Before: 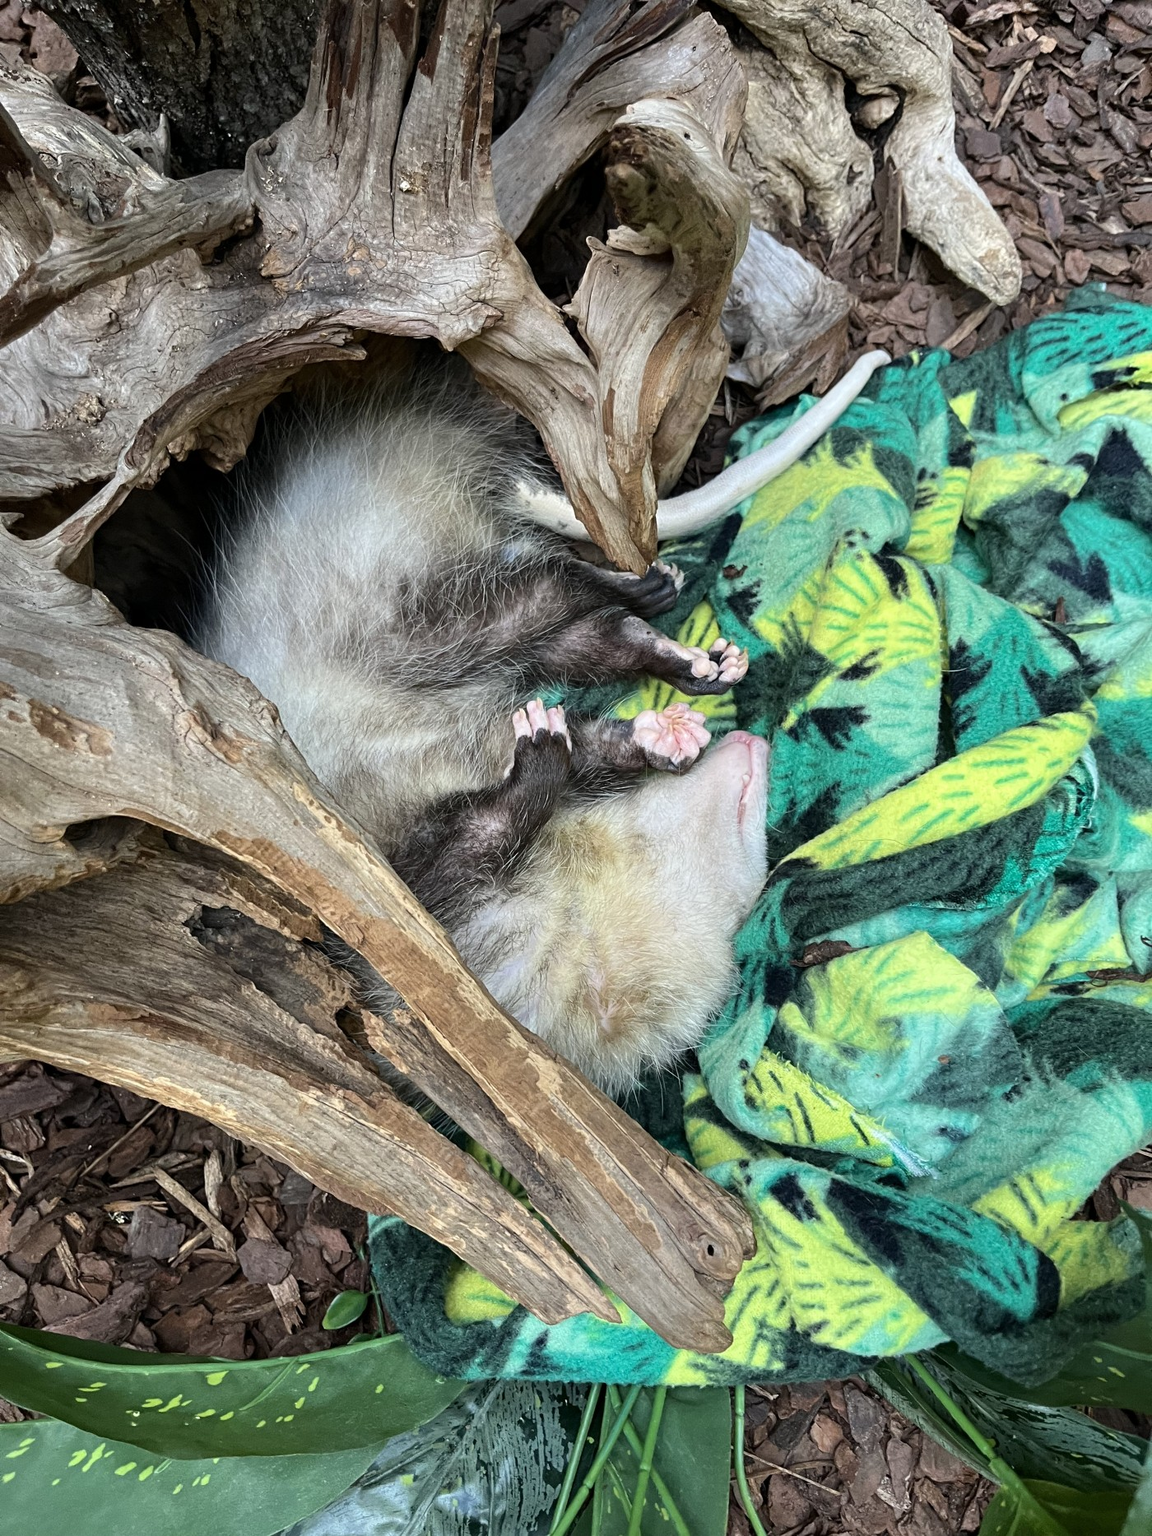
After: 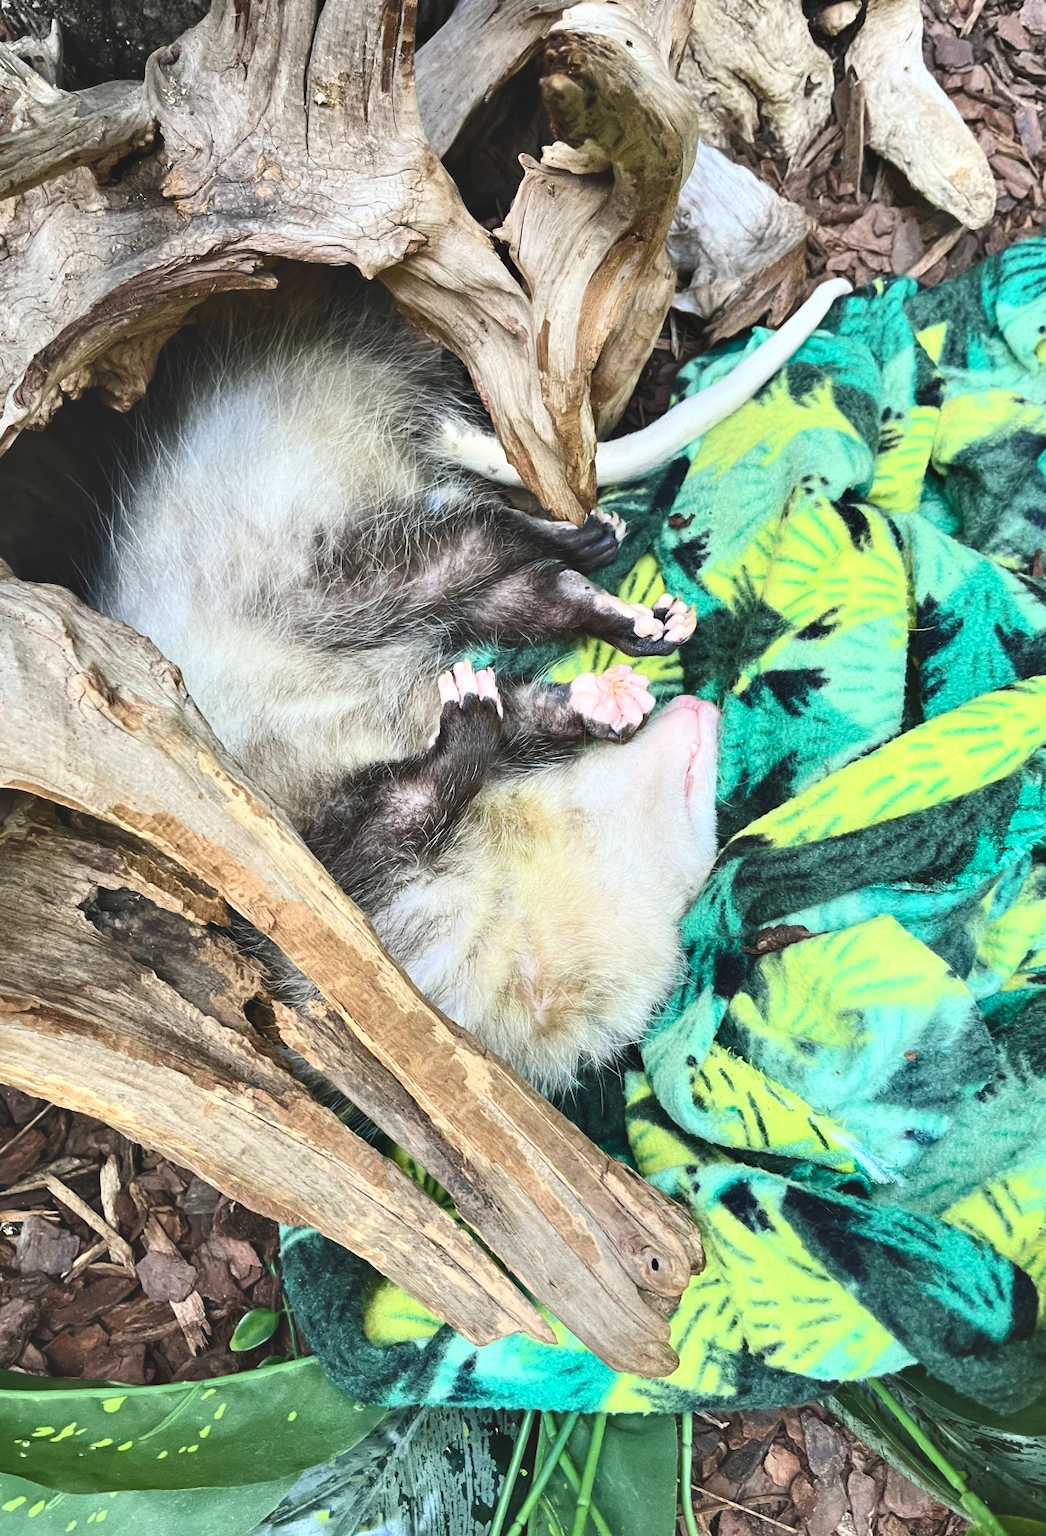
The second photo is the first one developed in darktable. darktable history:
exposure: black level correction -0.015, exposure -0.134 EV, compensate exposure bias true, compensate highlight preservation false
contrast brightness saturation: contrast 0.244, brightness 0.267, saturation 0.395
crop: left 9.804%, top 6.294%, right 7.261%, bottom 2.433%
color balance rgb: perceptual saturation grading › global saturation -0.117%, perceptual saturation grading › highlights -19.829%, perceptual saturation grading › shadows 20.065%, global vibrance 20%
contrast equalizer: y [[0.439, 0.44, 0.442, 0.457, 0.493, 0.498], [0.5 ×6], [0.5 ×6], [0 ×6], [0 ×6]], mix -0.981
